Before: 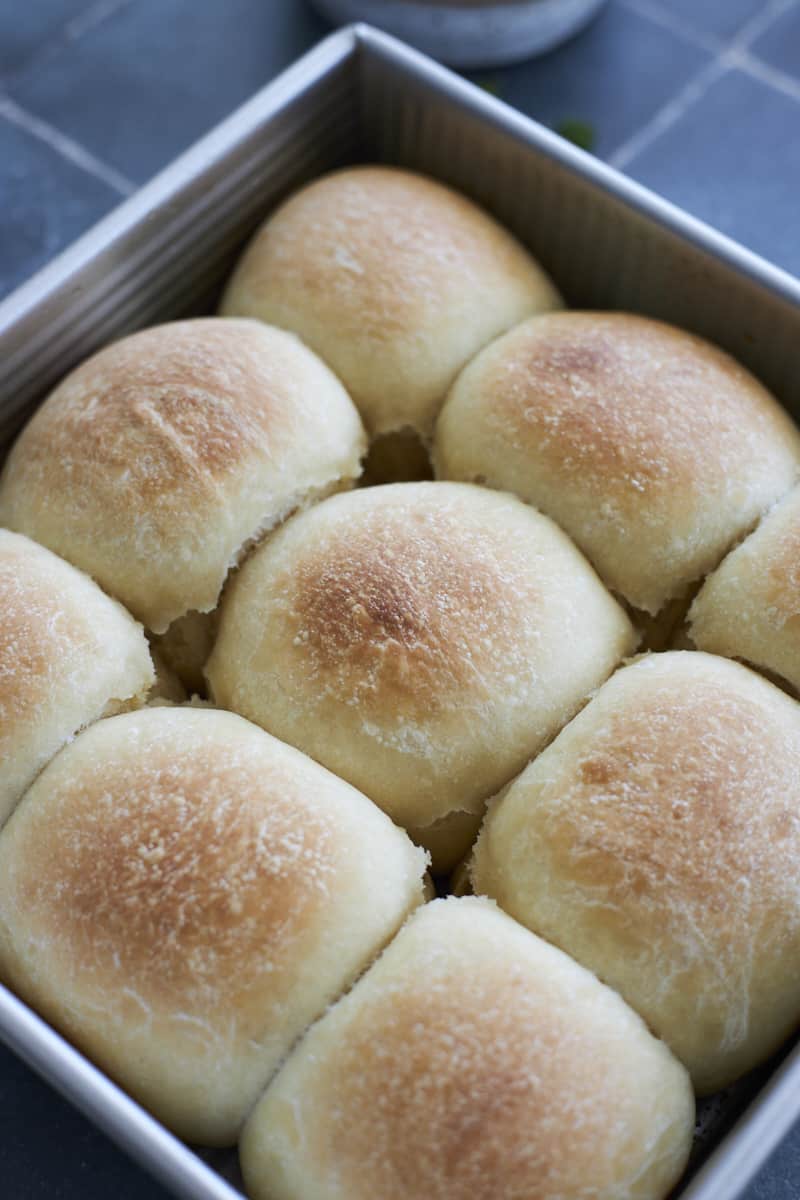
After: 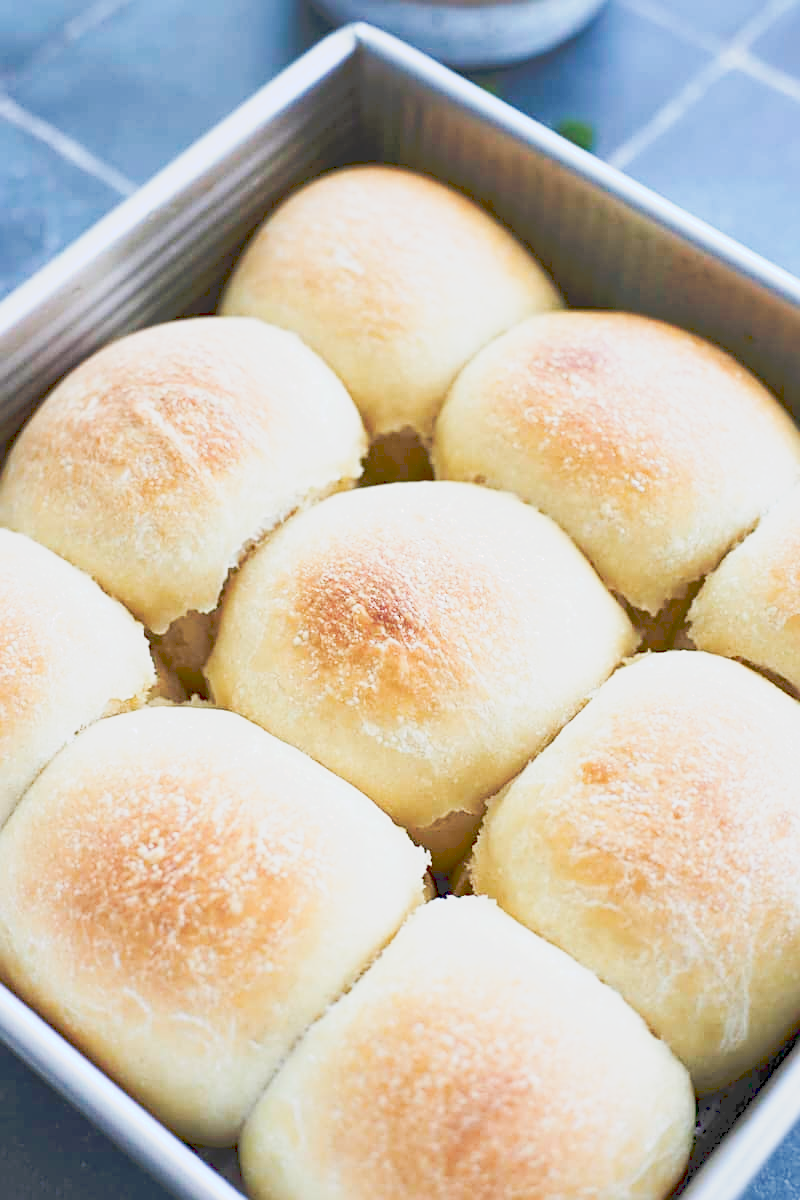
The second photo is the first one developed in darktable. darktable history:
tone curve: curves: ch0 [(0, 0) (0.003, 0.202) (0.011, 0.205) (0.025, 0.222) (0.044, 0.258) (0.069, 0.298) (0.1, 0.321) (0.136, 0.333) (0.177, 0.38) (0.224, 0.439) (0.277, 0.51) (0.335, 0.594) (0.399, 0.675) (0.468, 0.743) (0.543, 0.805) (0.623, 0.861) (0.709, 0.905) (0.801, 0.931) (0.898, 0.941) (1, 1)], preserve colors none
contrast brightness saturation: contrast 0.04, saturation 0.16
sharpen: on, module defaults
